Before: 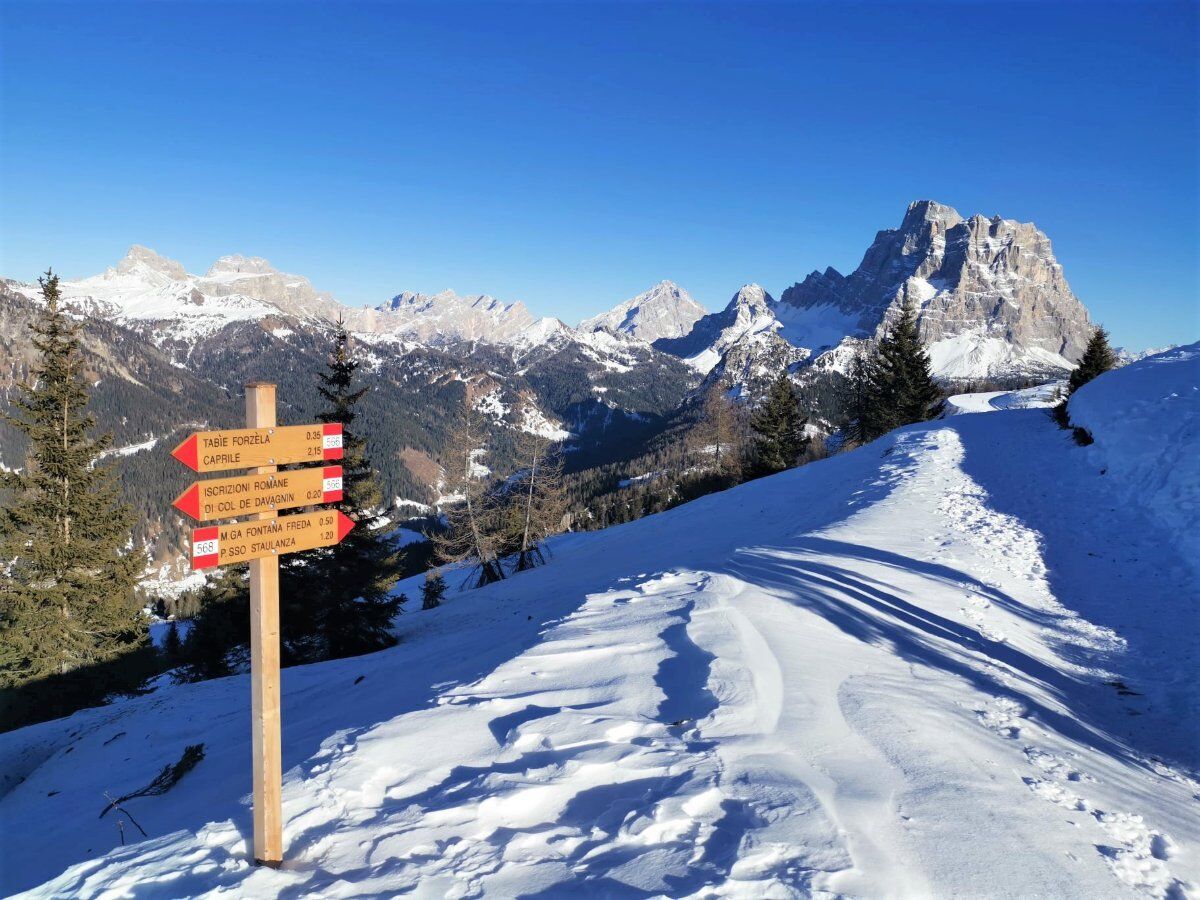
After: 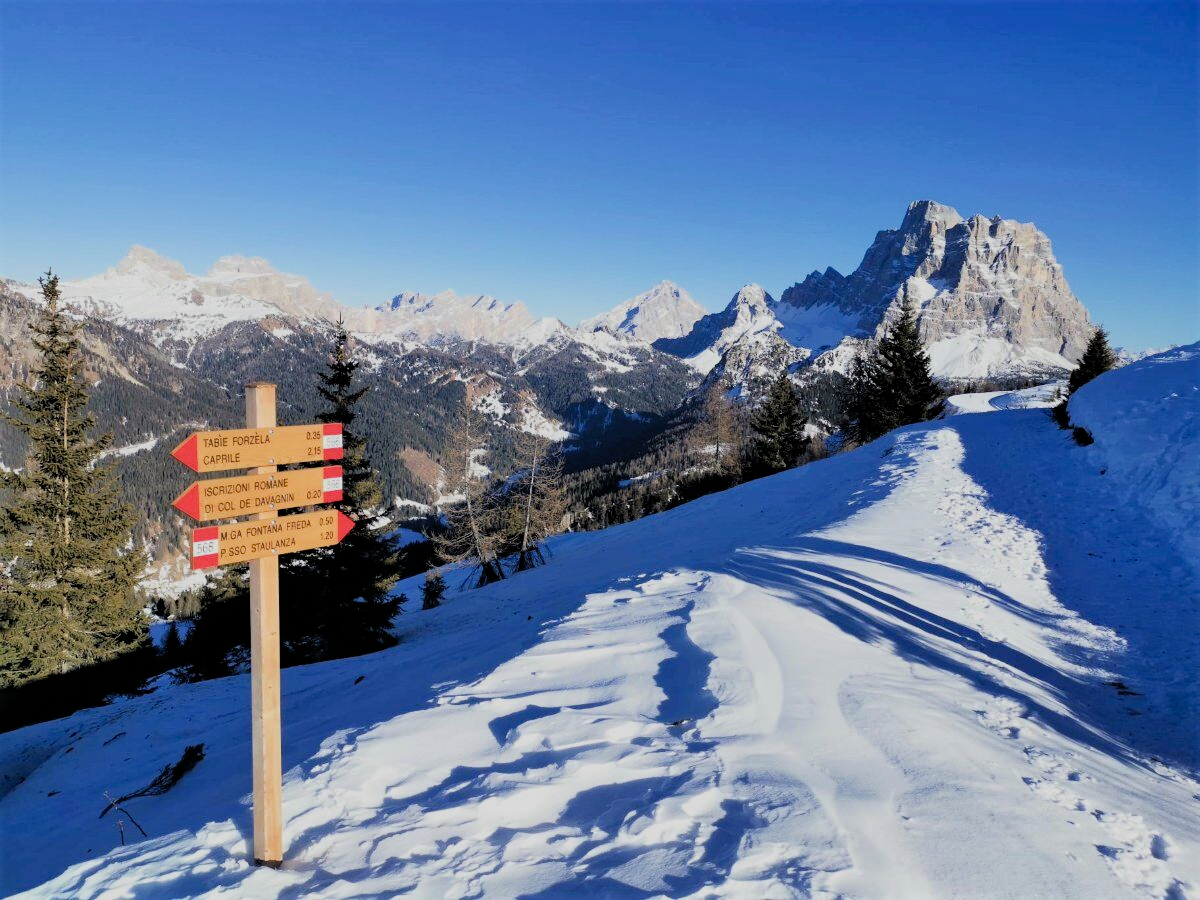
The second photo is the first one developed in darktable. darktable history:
filmic rgb: middle gray luminance 29.21%, black relative exposure -10.37 EV, white relative exposure 5.5 EV, threshold 3 EV, target black luminance 0%, hardness 3.95, latitude 2.81%, contrast 1.129, highlights saturation mix 4.66%, shadows ↔ highlights balance 15.15%, color science v4 (2020), enable highlight reconstruction true
